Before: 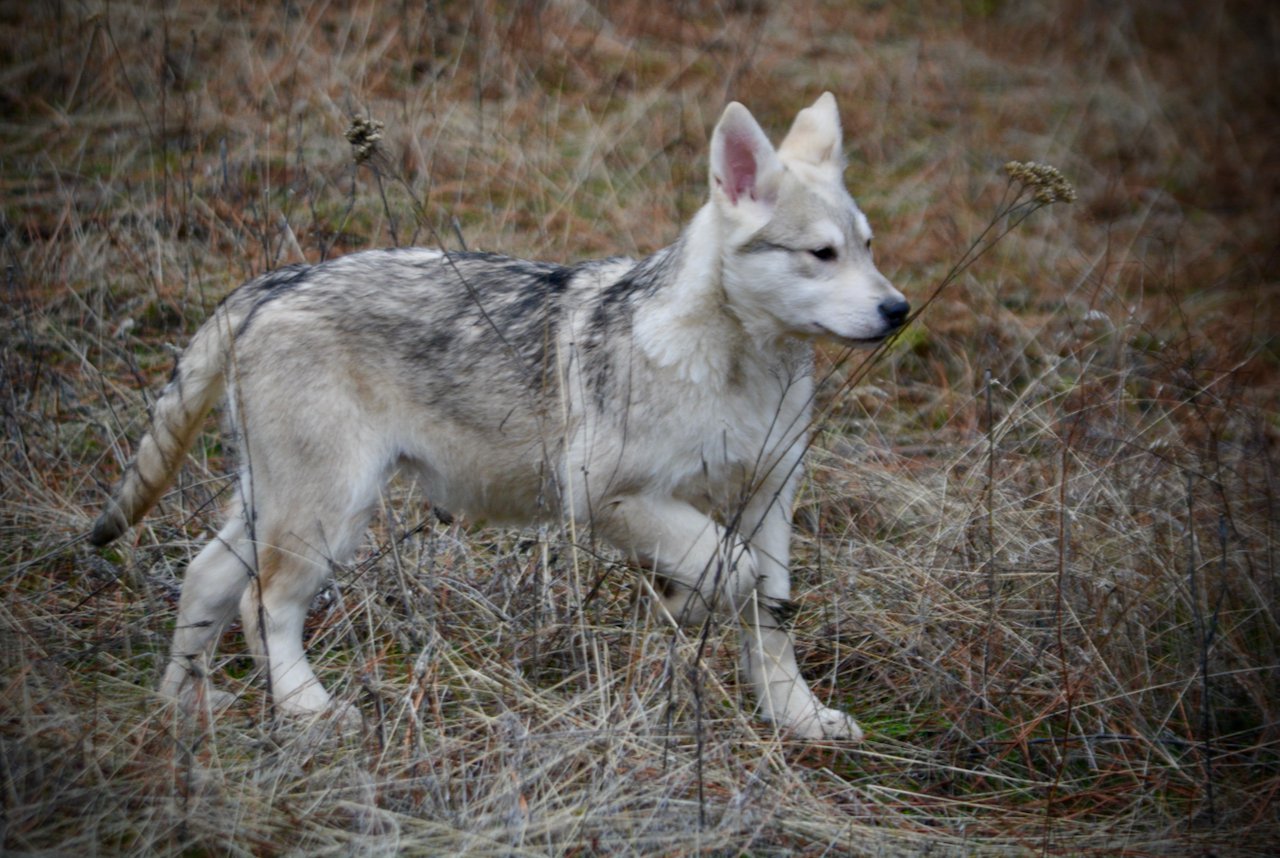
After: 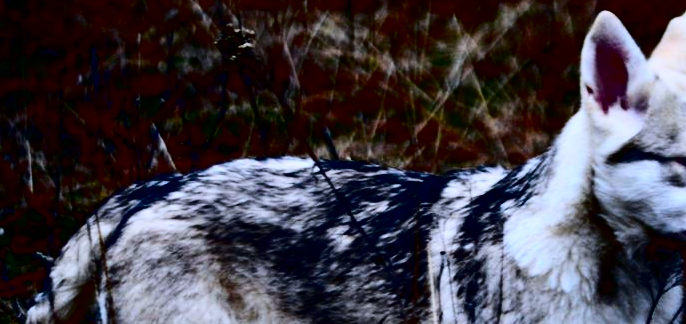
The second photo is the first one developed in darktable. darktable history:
crop: left 10.121%, top 10.631%, right 36.218%, bottom 51.526%
contrast brightness saturation: contrast 0.77, brightness -1, saturation 1
color calibration: illuminant as shot in camera, x 0.358, y 0.373, temperature 4628.91 K
